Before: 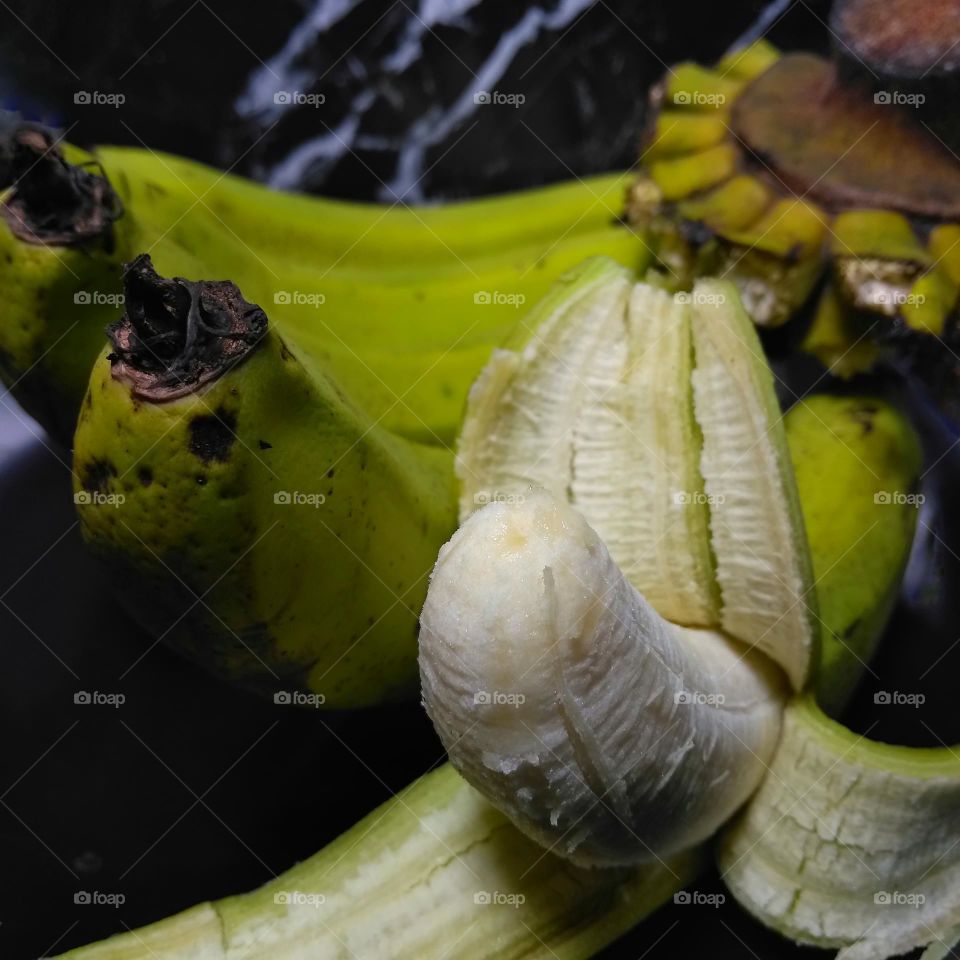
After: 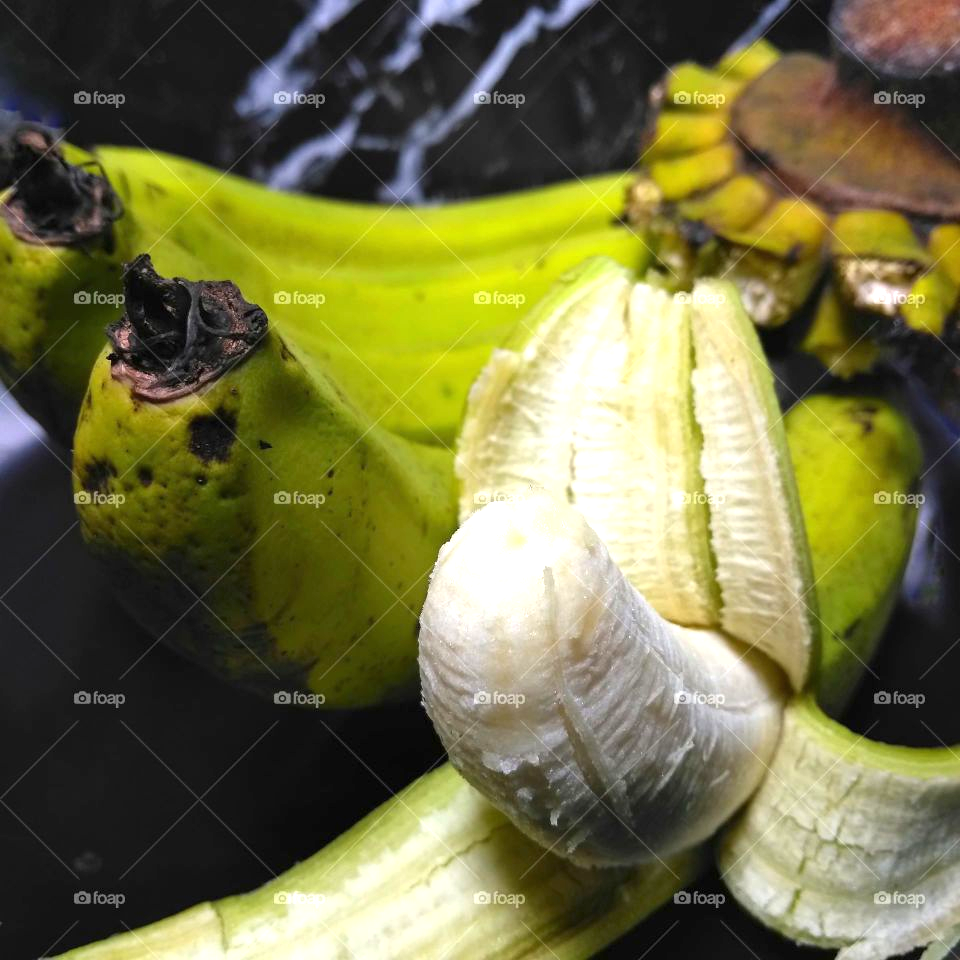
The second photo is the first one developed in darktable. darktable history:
exposure: black level correction 0, exposure 1.096 EV, compensate highlight preservation false
tone equalizer: on, module defaults
